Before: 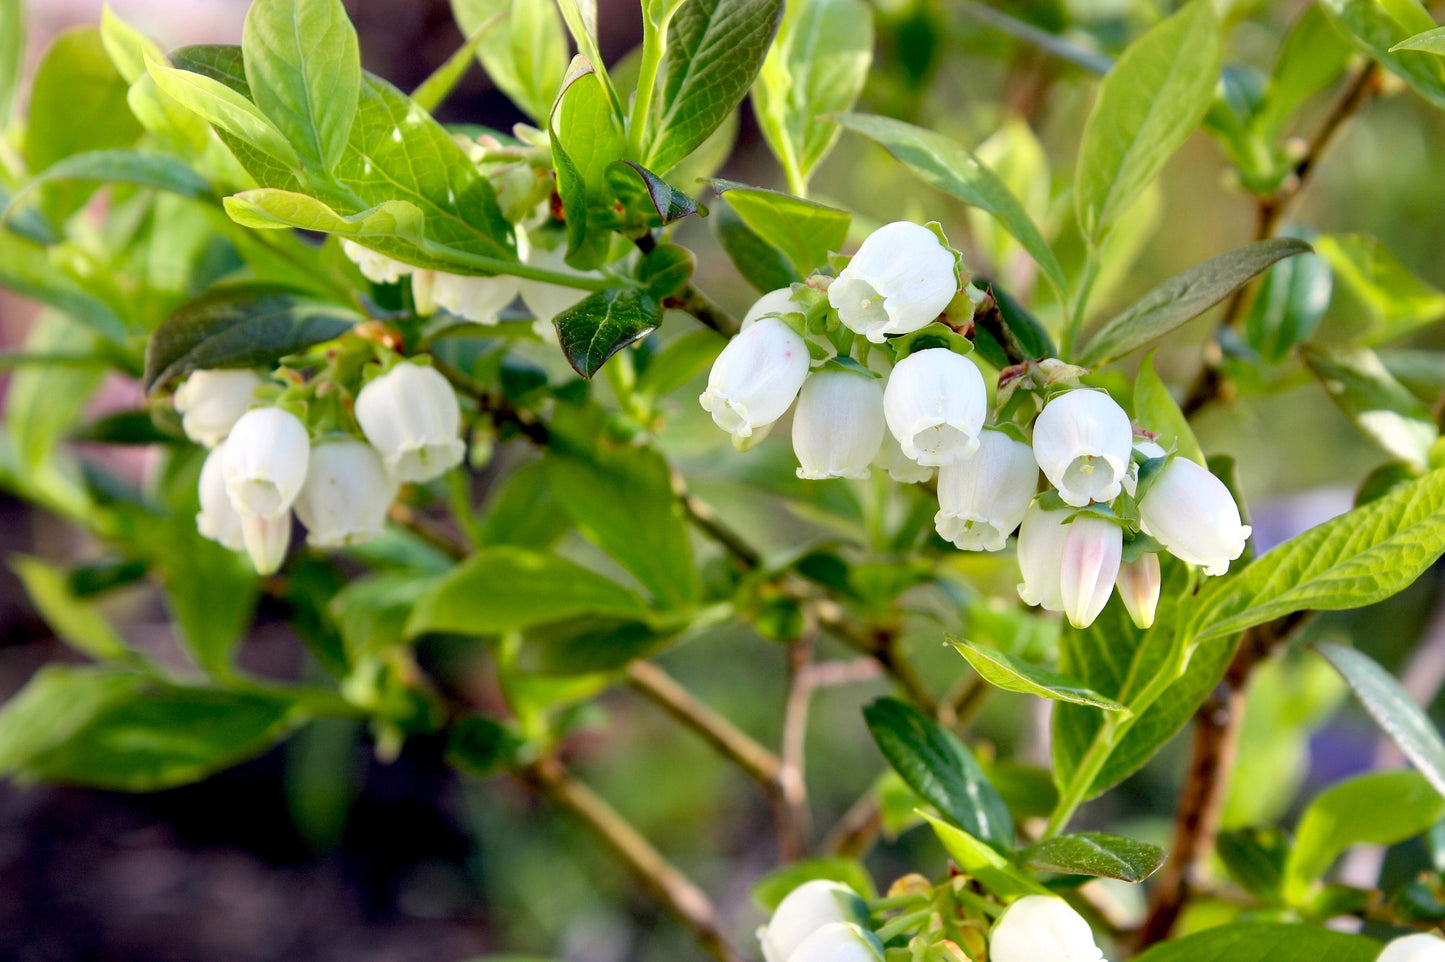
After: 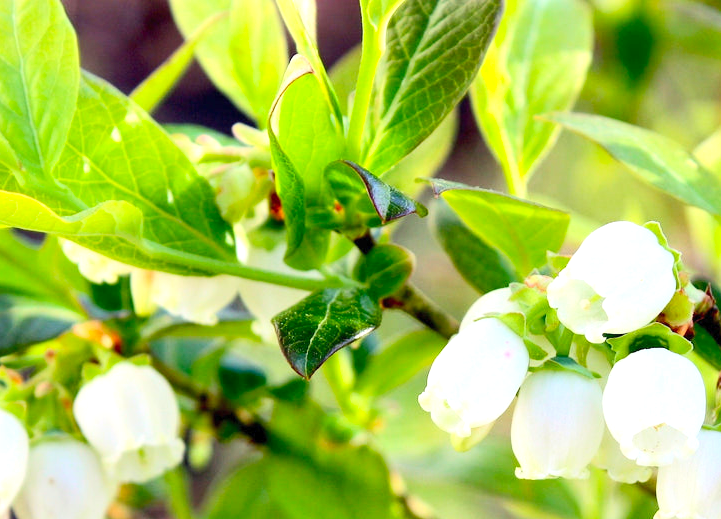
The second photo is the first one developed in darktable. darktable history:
exposure: exposure 0.526 EV, compensate highlight preservation false
crop: left 19.496%, right 30.568%, bottom 46.033%
contrast brightness saturation: contrast 0.195, brightness 0.16, saturation 0.221
